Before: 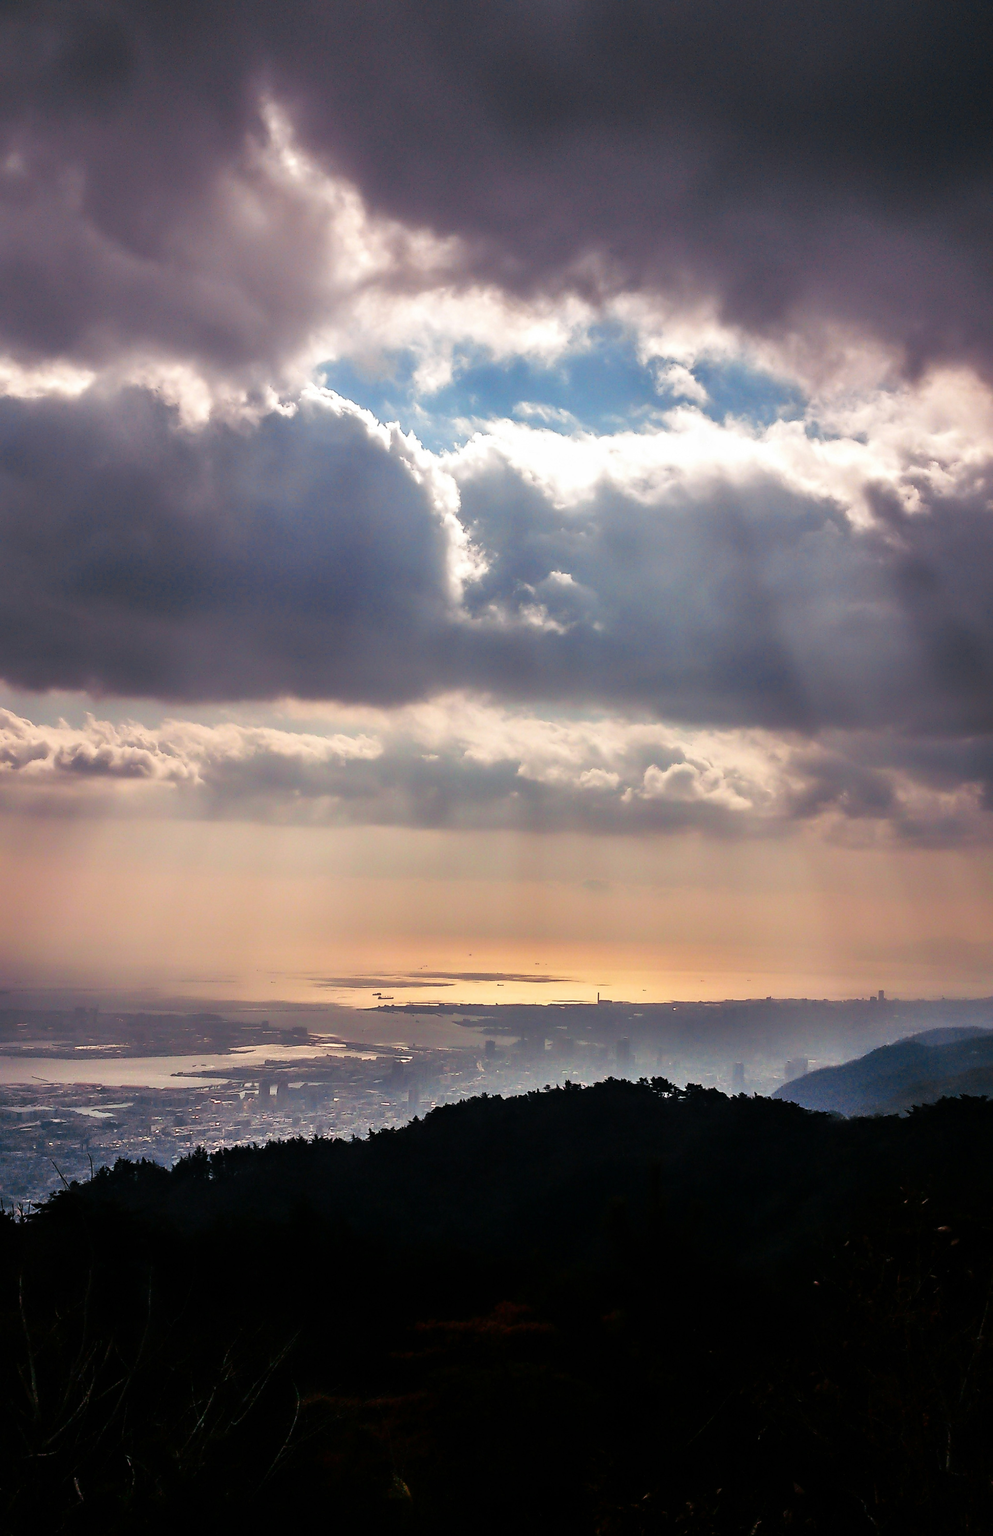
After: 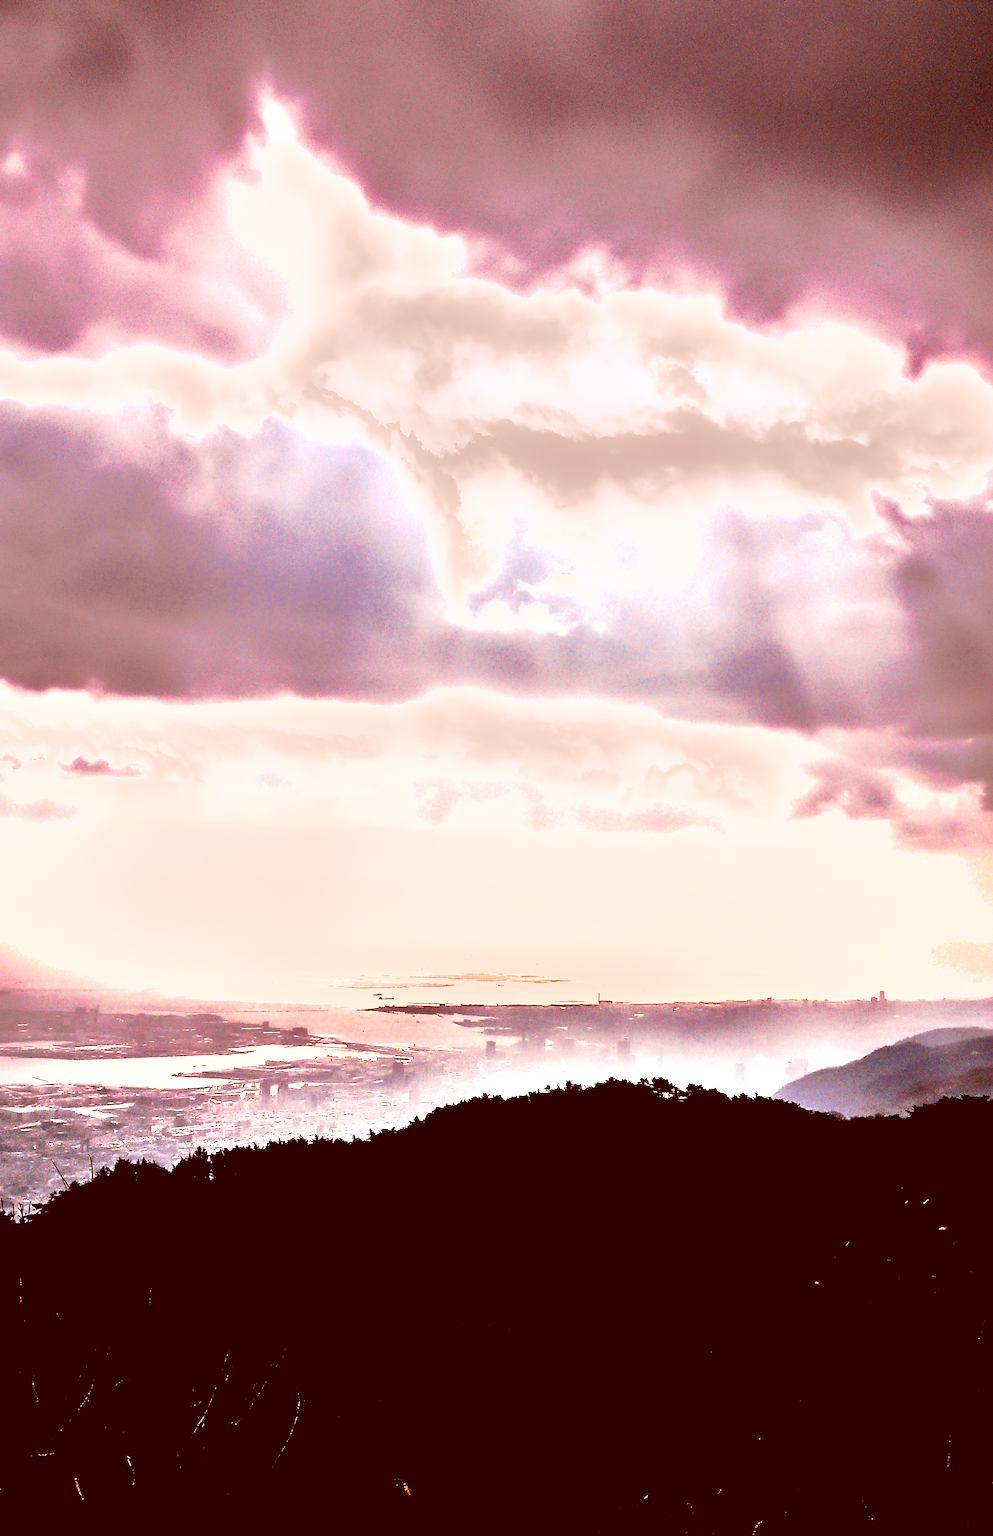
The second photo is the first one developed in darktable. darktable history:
tone curve: curves: ch0 [(0.003, 0) (0.066, 0.023) (0.154, 0.082) (0.281, 0.221) (0.405, 0.389) (0.517, 0.553) (0.716, 0.743) (0.822, 0.882) (1, 1)]; ch1 [(0, 0) (0.164, 0.115) (0.337, 0.332) (0.39, 0.398) (0.464, 0.461) (0.501, 0.5) (0.521, 0.526) (0.571, 0.606) (0.656, 0.677) (0.723, 0.731) (0.811, 0.796) (1, 1)]; ch2 [(0, 0) (0.337, 0.382) (0.464, 0.476) (0.501, 0.502) (0.527, 0.54) (0.556, 0.567) (0.575, 0.606) (0.659, 0.736) (1, 1)], preserve colors none
color correction: highlights a* 9.4, highlights b* 8.48, shadows a* 39.95, shadows b* 39.91, saturation 0.771
exposure: black level correction 0.005, exposure 2.077 EV, compensate highlight preservation false
shadows and highlights: low approximation 0.01, soften with gaussian
